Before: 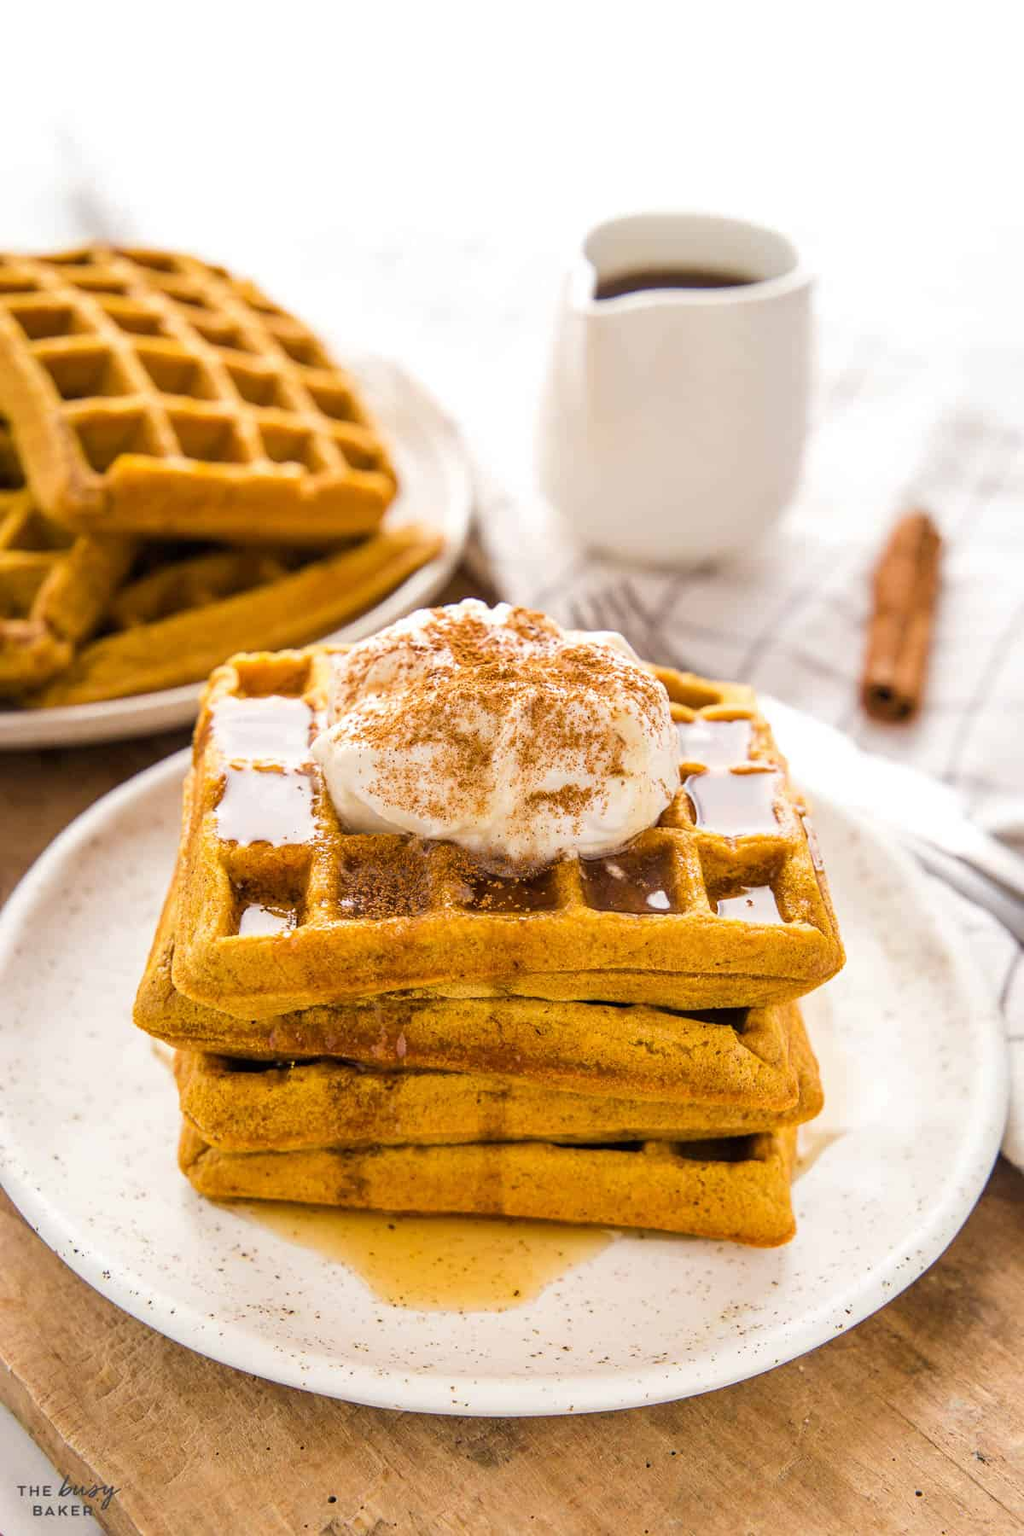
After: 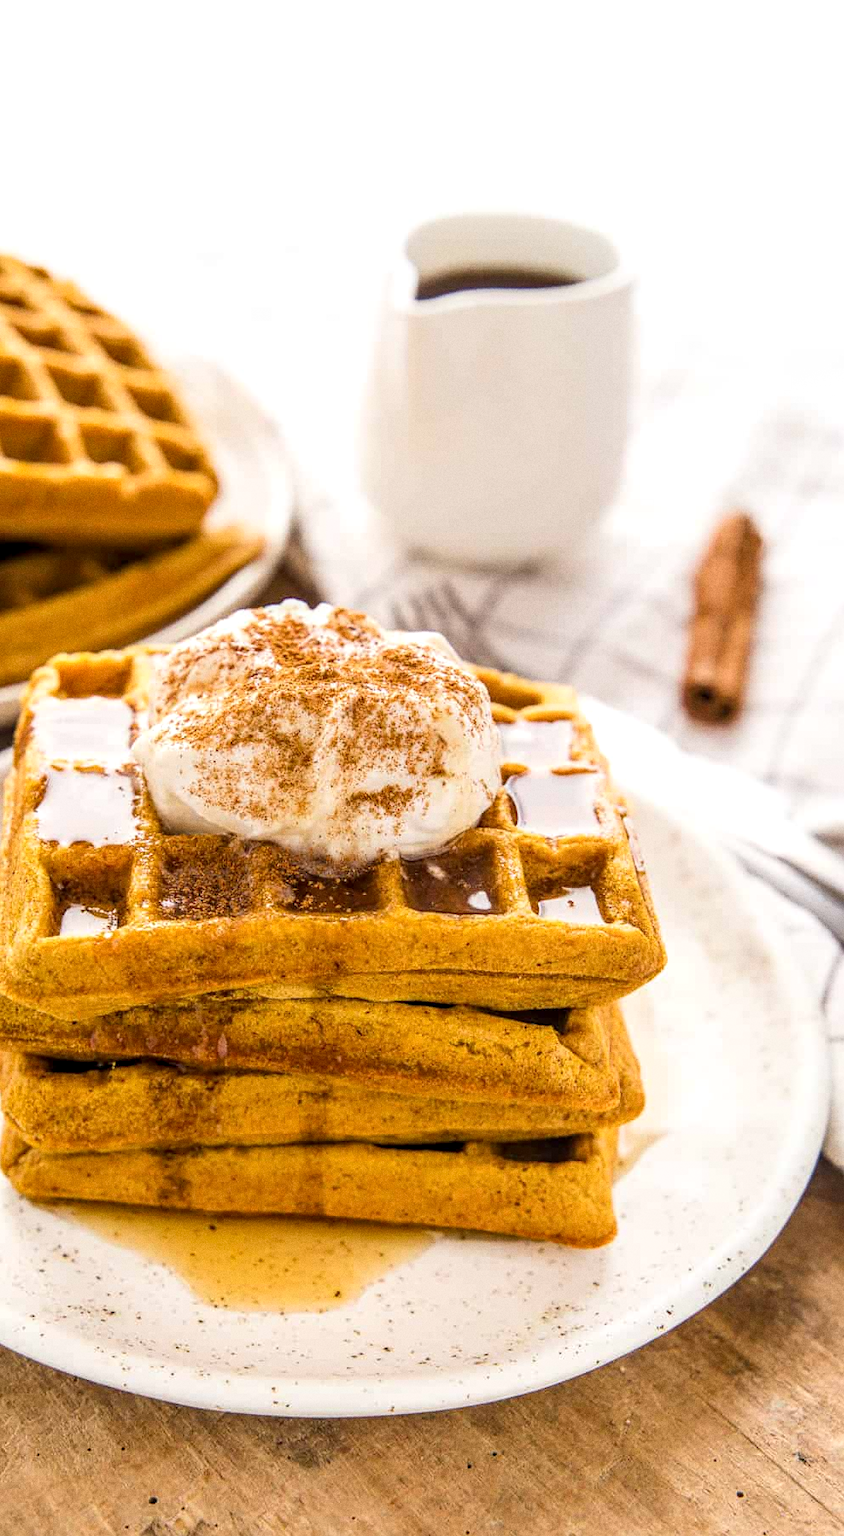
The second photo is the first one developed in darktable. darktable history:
shadows and highlights: shadows 0, highlights 40
local contrast: on, module defaults
crop: left 17.582%, bottom 0.031%
grain: on, module defaults
vibrance: vibrance 10%
